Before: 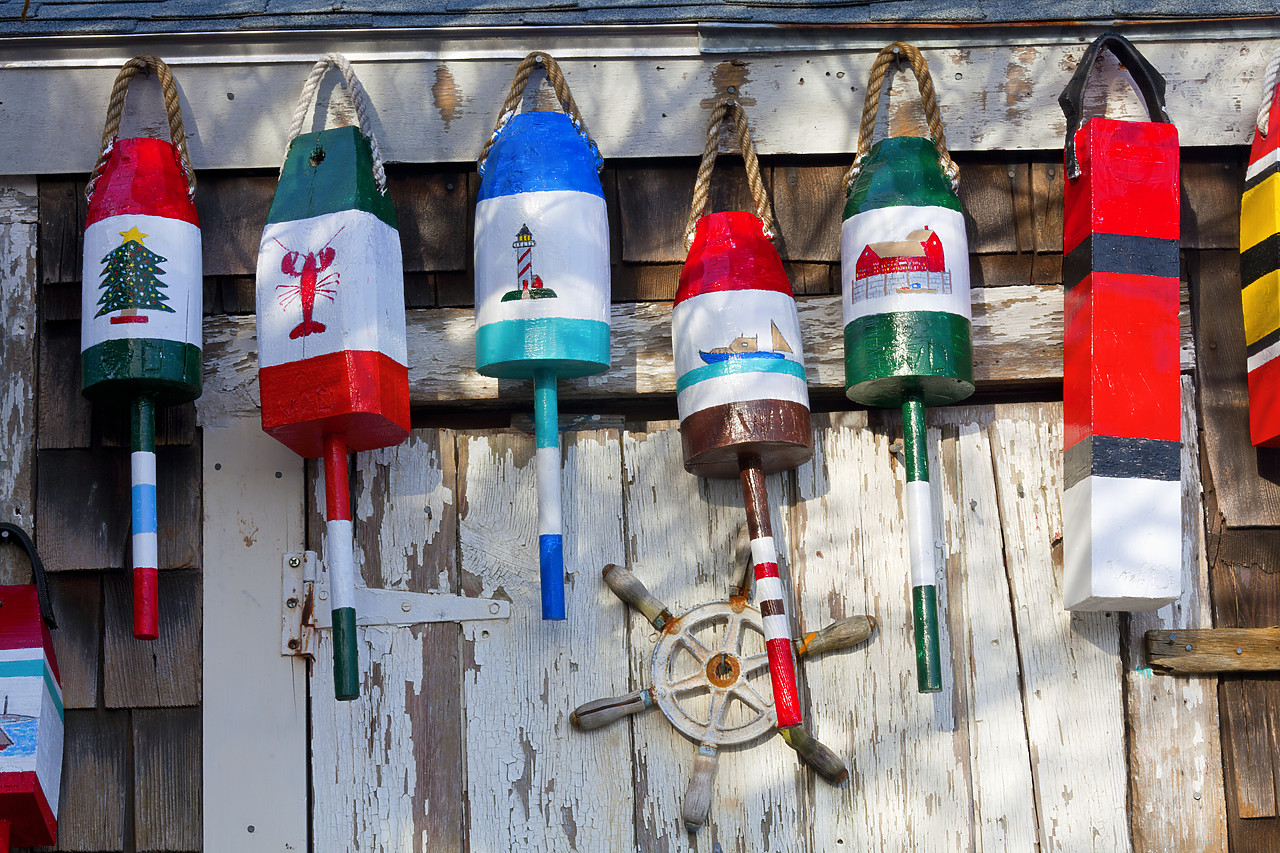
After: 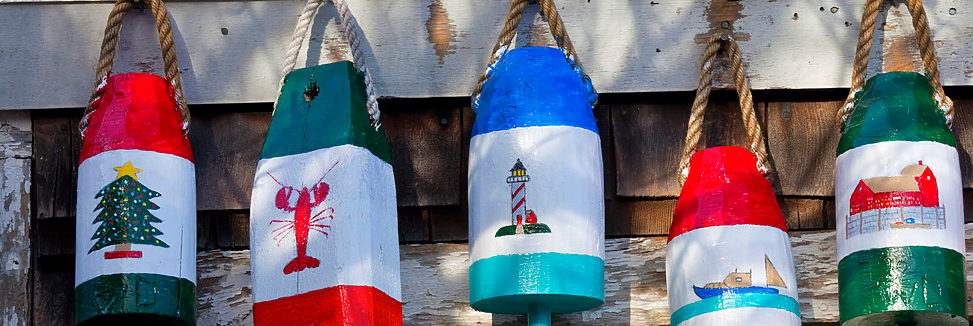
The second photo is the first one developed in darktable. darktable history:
crop: left 0.535%, top 7.649%, right 23.388%, bottom 54.06%
